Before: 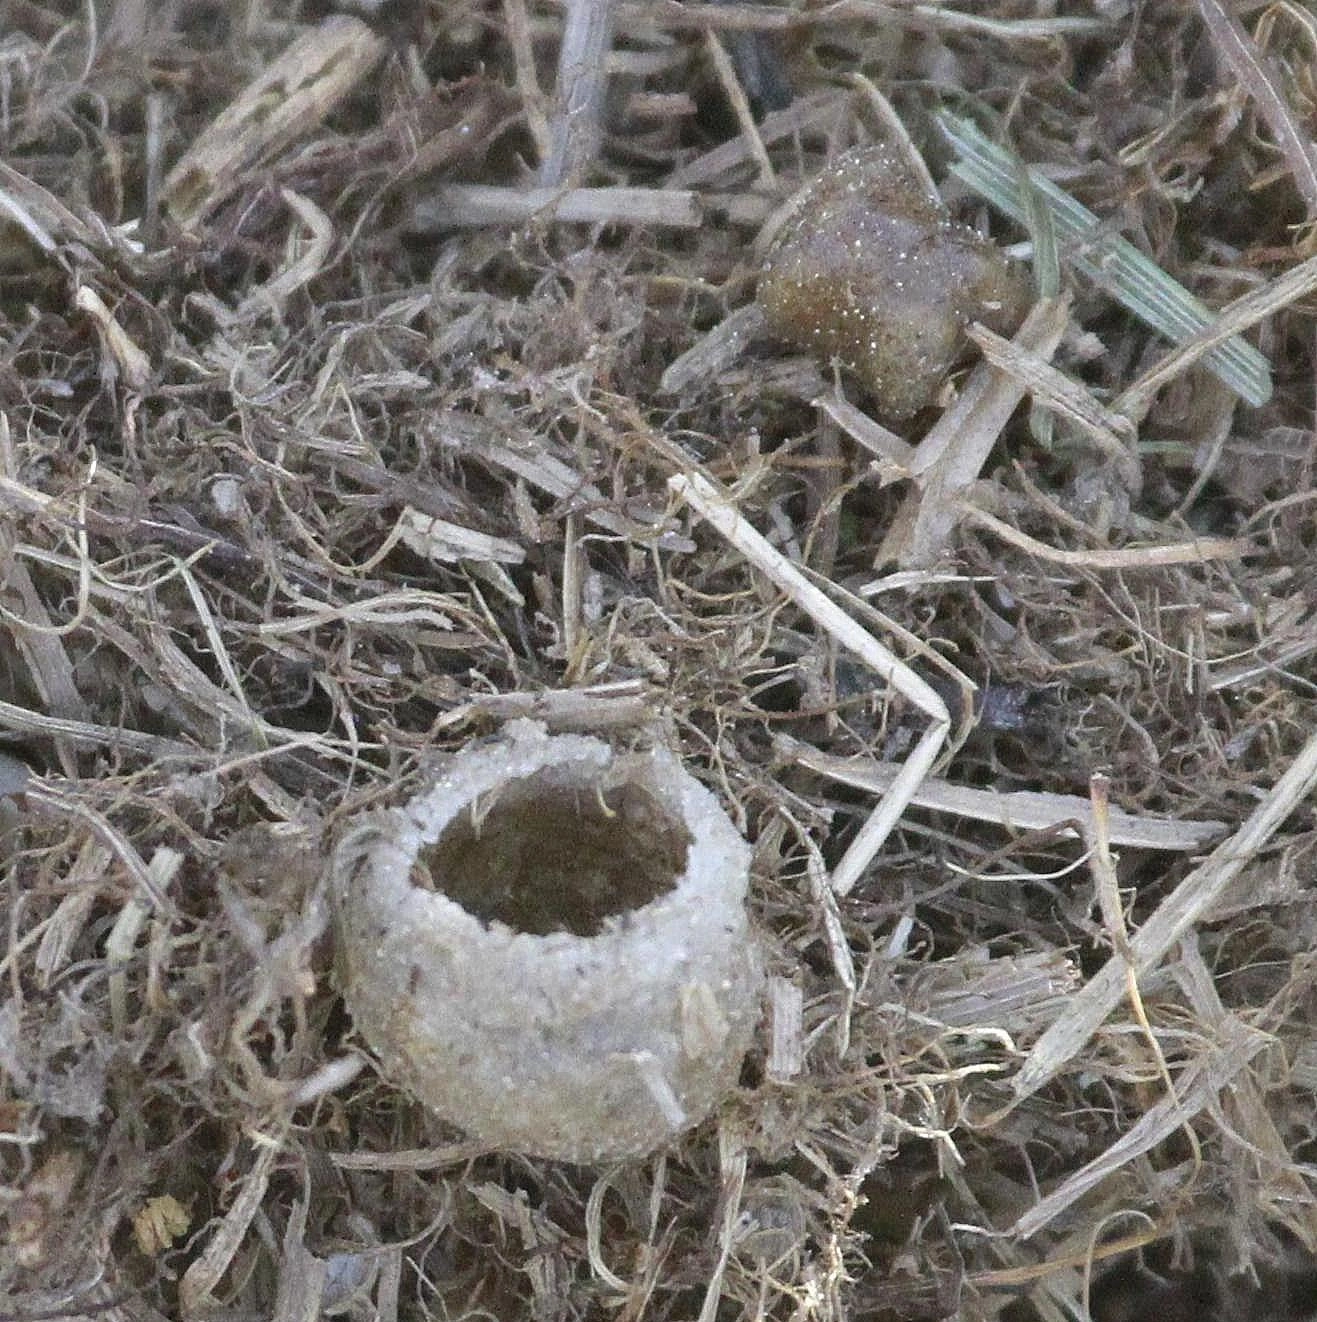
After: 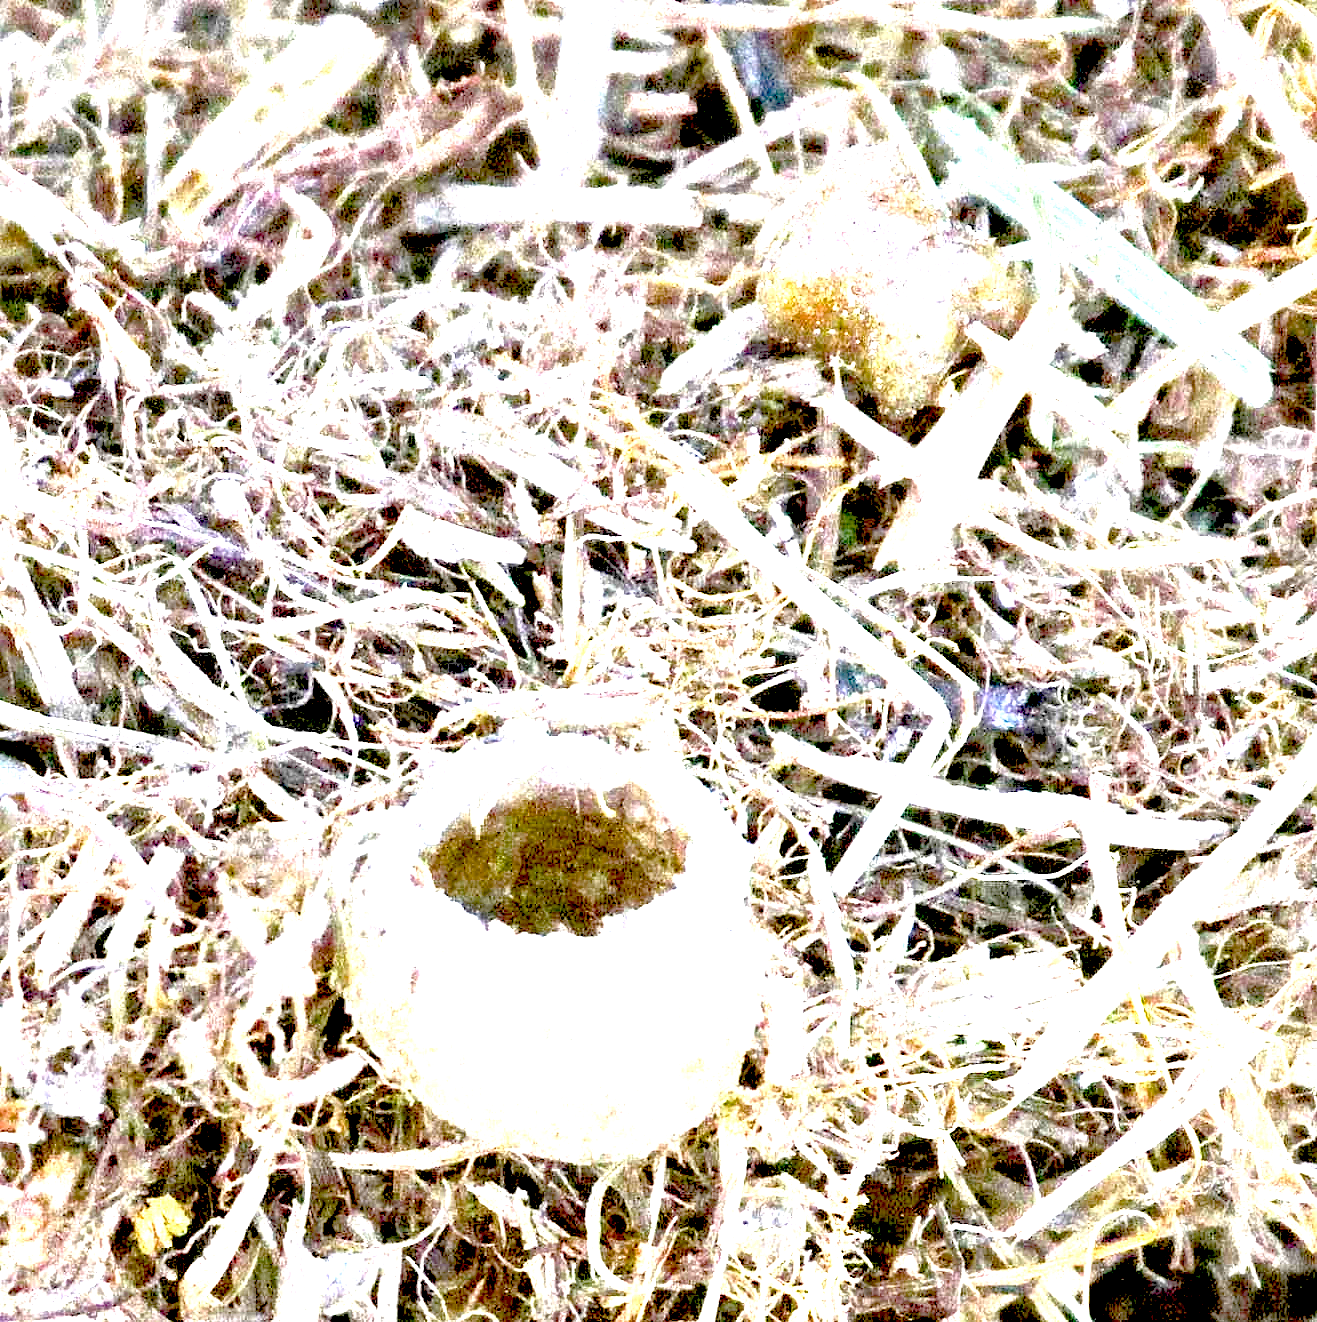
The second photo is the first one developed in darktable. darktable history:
color balance rgb: linear chroma grading › shadows 15.599%, perceptual saturation grading › global saturation 19.515%, perceptual brilliance grading › global brilliance 34.838%, perceptual brilliance grading › highlights 50.485%, perceptual brilliance grading › mid-tones 59.148%, perceptual brilliance grading › shadows 34.441%, contrast -29.504%
exposure: black level correction 0.032, exposure 0.309 EV, compensate highlight preservation false
